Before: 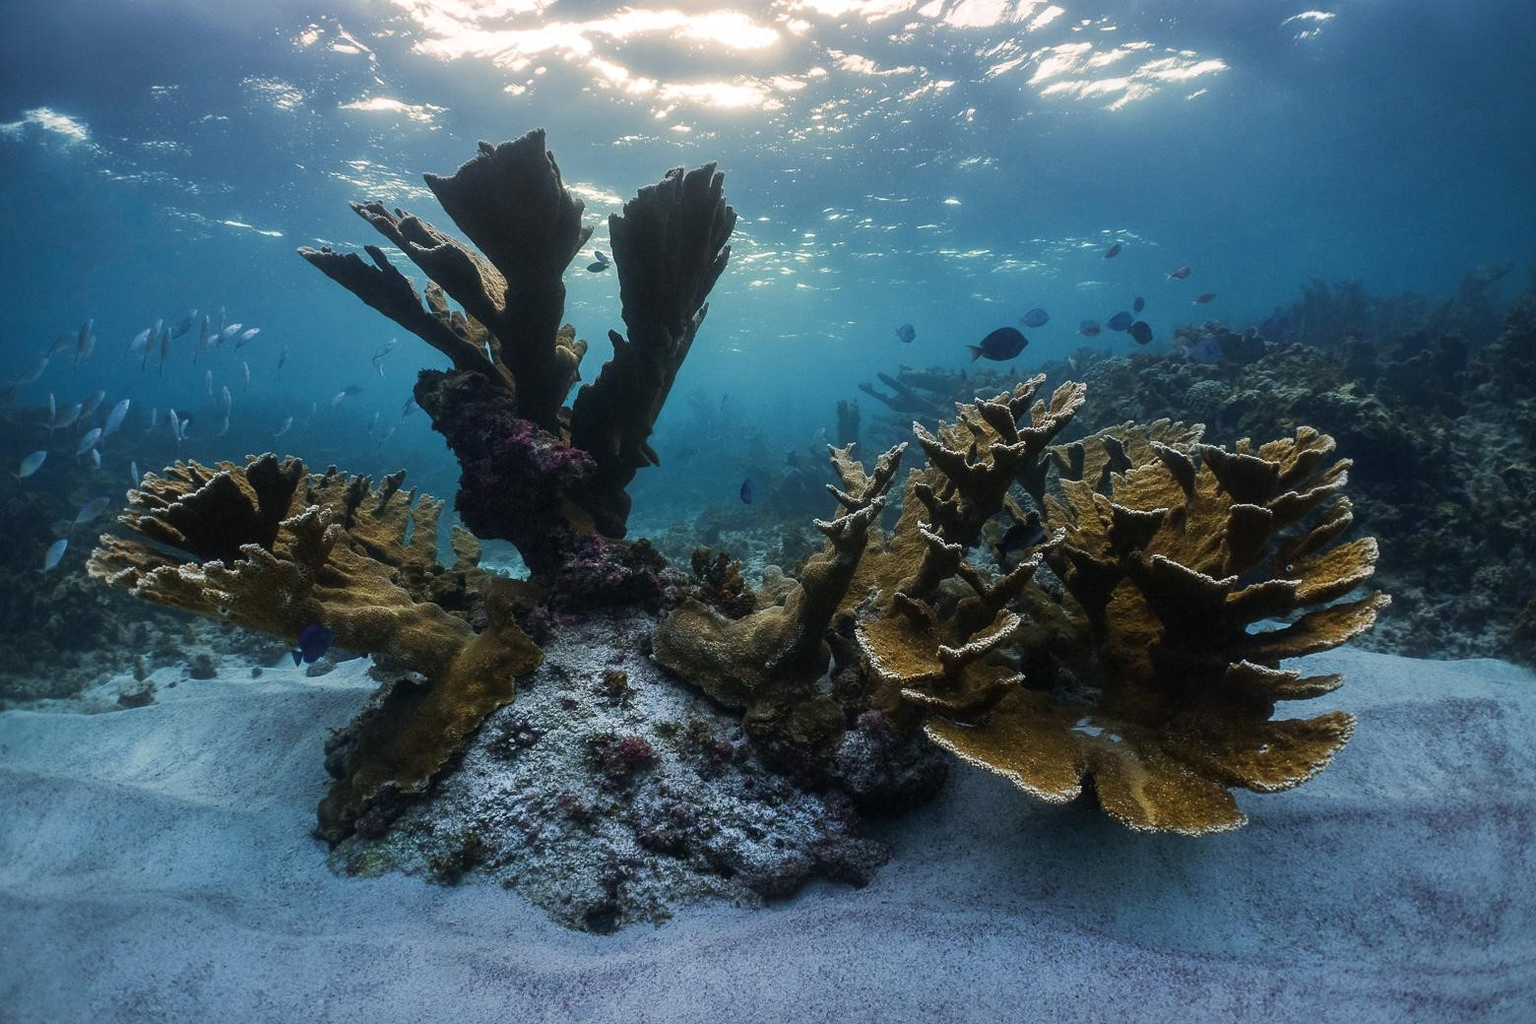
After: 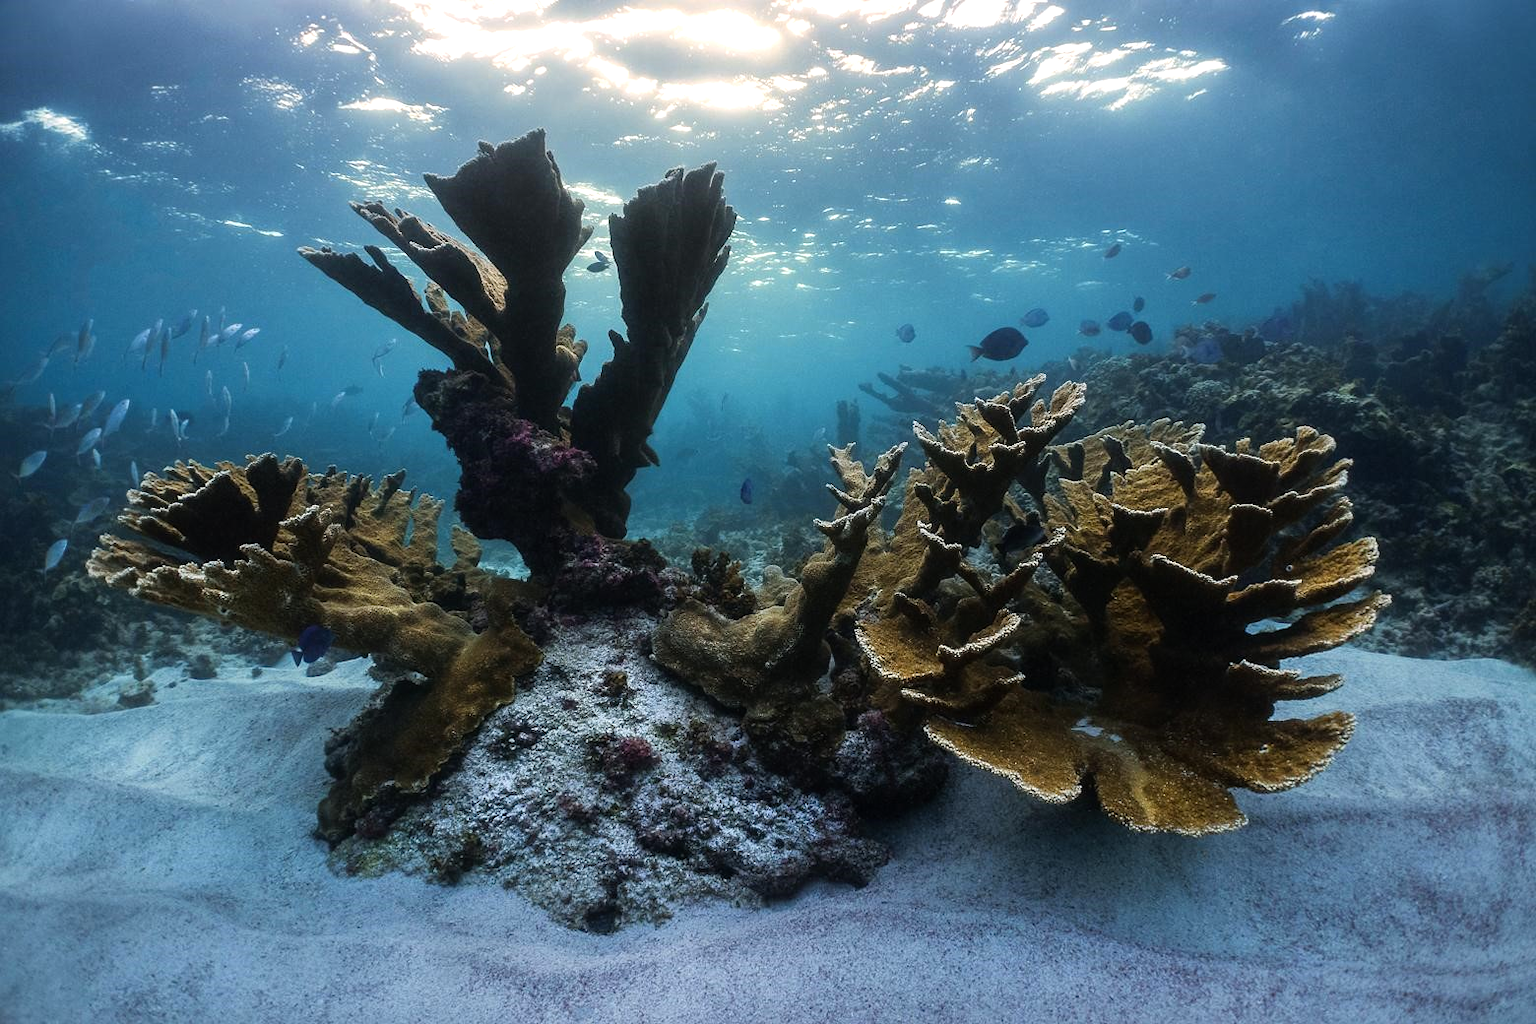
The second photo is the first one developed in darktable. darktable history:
tone equalizer: -8 EV -0.416 EV, -7 EV -0.363 EV, -6 EV -0.361 EV, -5 EV -0.241 EV, -3 EV 0.25 EV, -2 EV 0.347 EV, -1 EV 0.374 EV, +0 EV 0.441 EV
